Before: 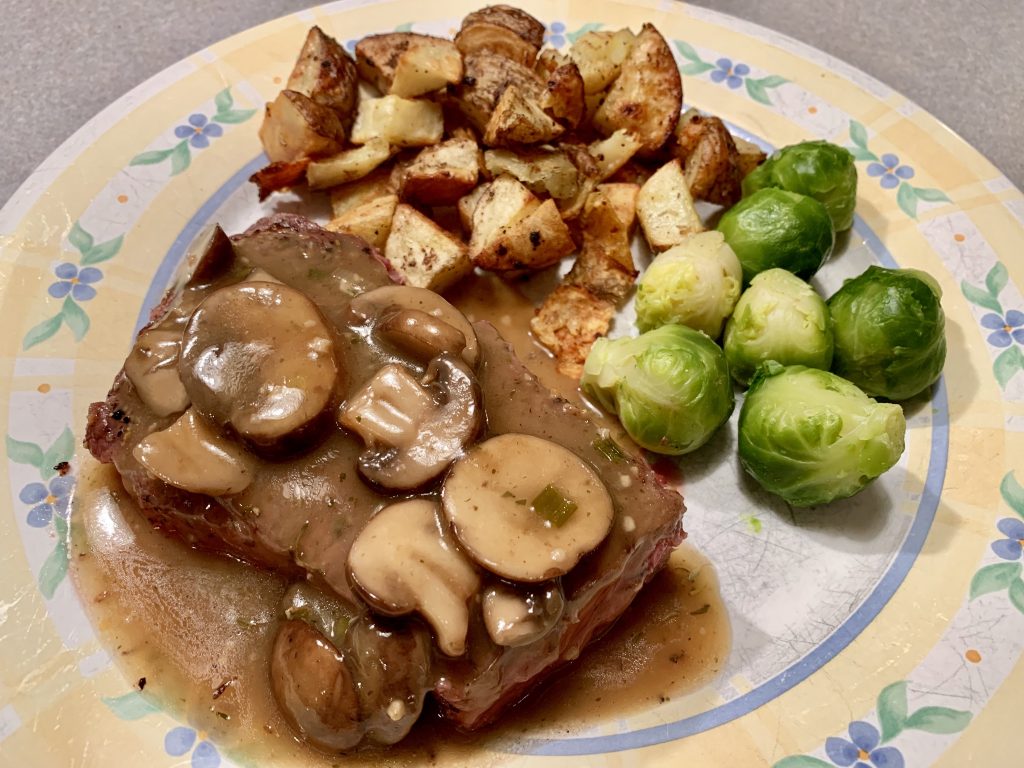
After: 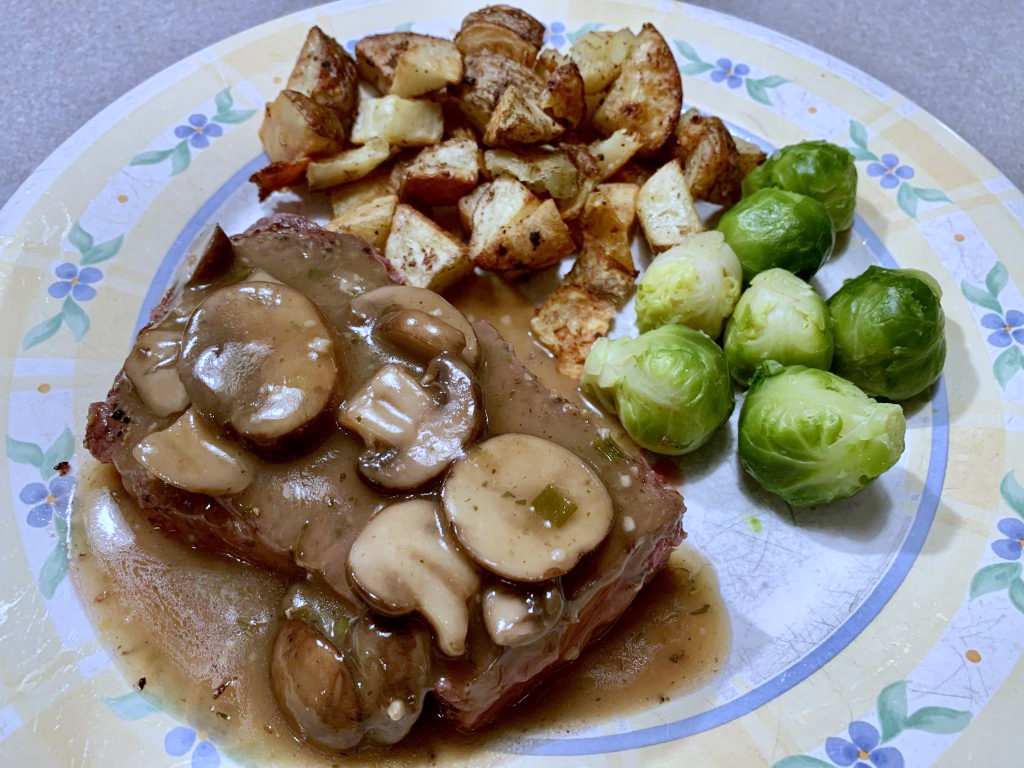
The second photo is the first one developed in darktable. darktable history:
white balance: red 0.871, blue 1.249
